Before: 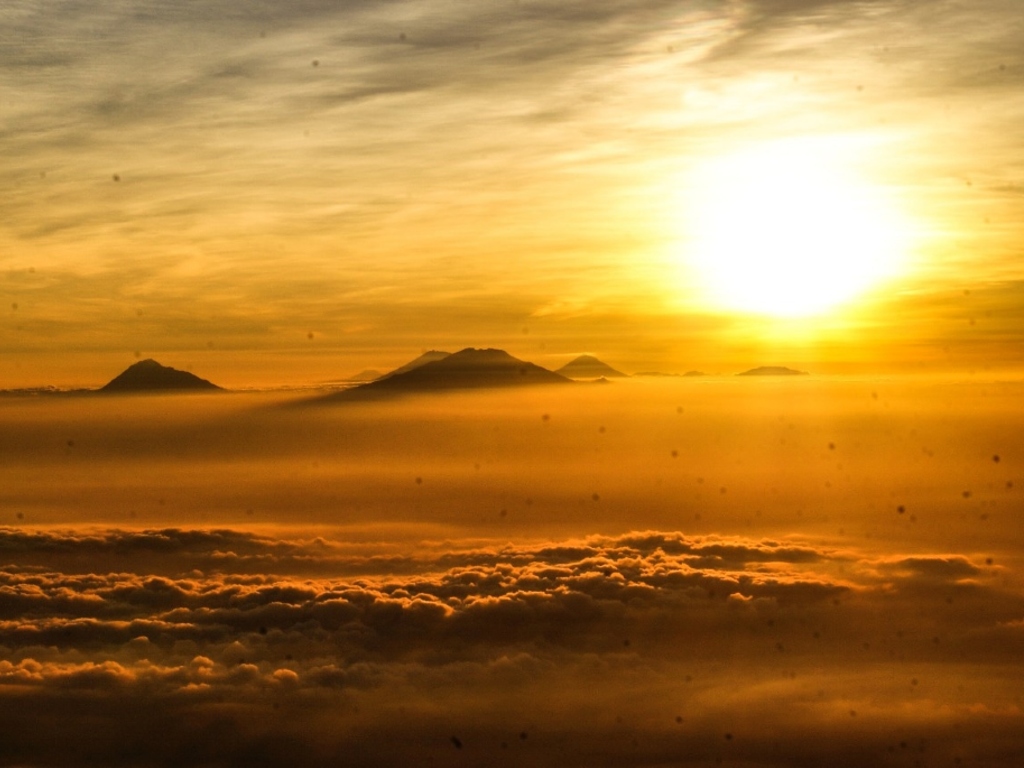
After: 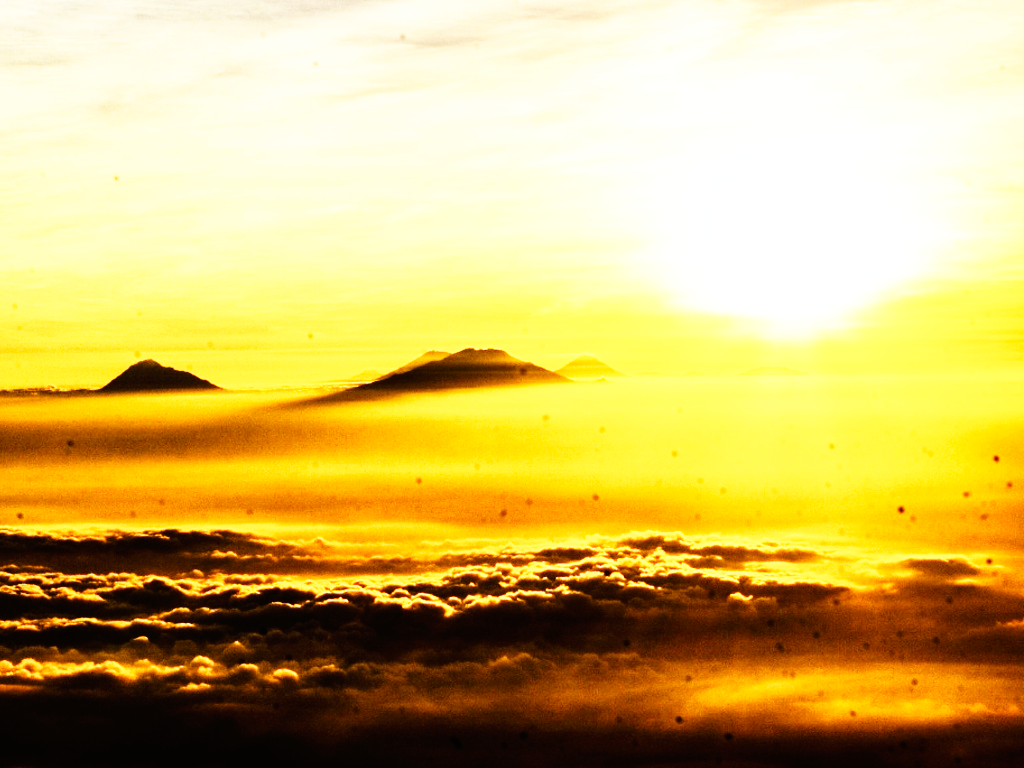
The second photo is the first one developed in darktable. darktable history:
base curve: curves: ch0 [(0, 0) (0.007, 0.004) (0.027, 0.03) (0.046, 0.07) (0.207, 0.54) (0.442, 0.872) (0.673, 0.972) (1, 1)], preserve colors none
rgb curve: curves: ch0 [(0, 0) (0.21, 0.15) (0.24, 0.21) (0.5, 0.75) (0.75, 0.96) (0.89, 0.99) (1, 1)]; ch1 [(0, 0.02) (0.21, 0.13) (0.25, 0.2) (0.5, 0.67) (0.75, 0.9) (0.89, 0.97) (1, 1)]; ch2 [(0, 0.02) (0.21, 0.13) (0.25, 0.2) (0.5, 0.67) (0.75, 0.9) (0.89, 0.97) (1, 1)], compensate middle gray true
white balance: red 0.967, blue 1.049
